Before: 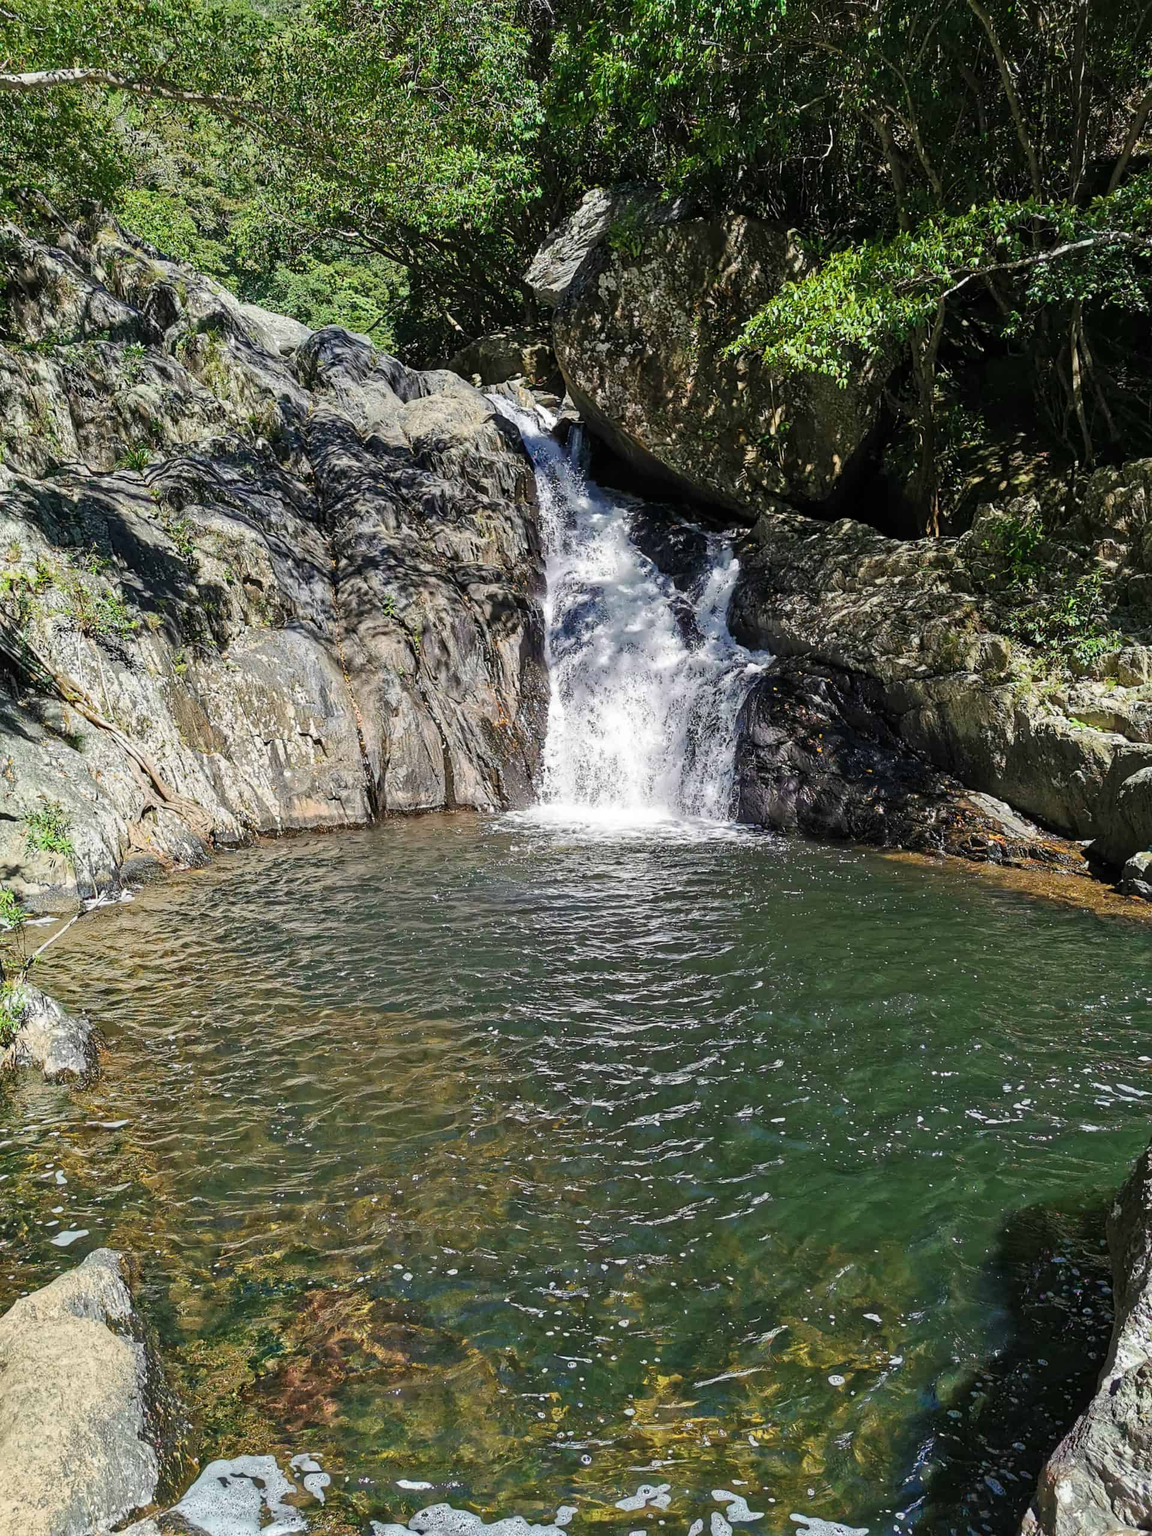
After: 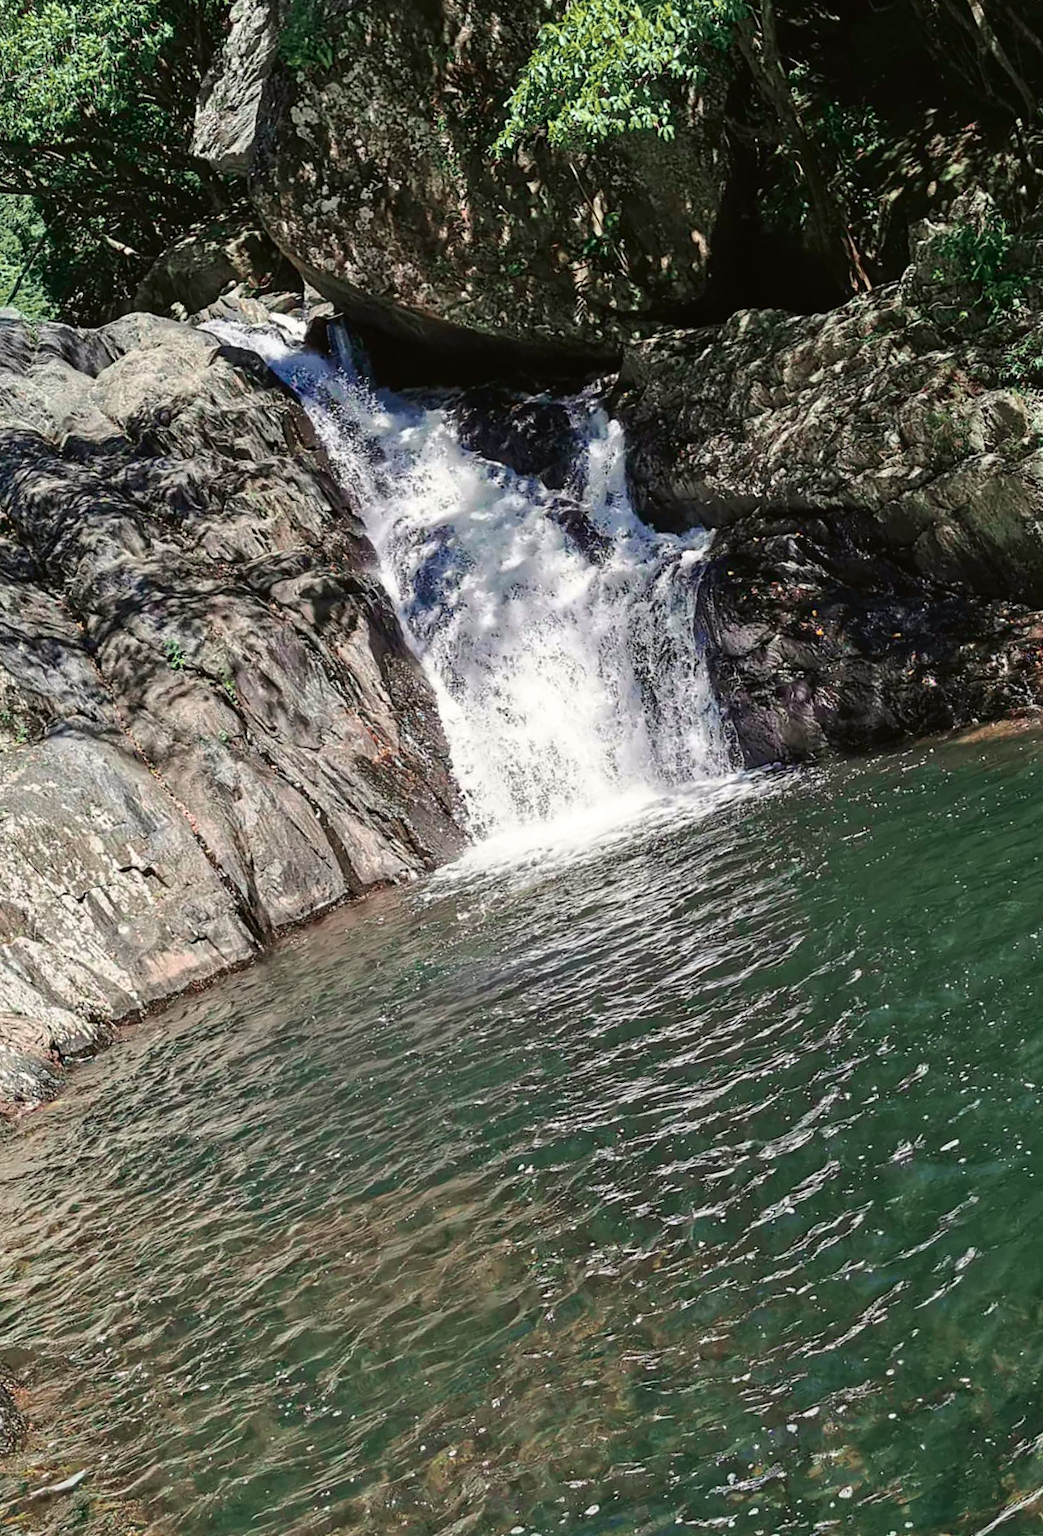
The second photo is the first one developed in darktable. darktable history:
crop and rotate: angle 20.57°, left 6.727%, right 3.725%, bottom 1.123%
tone curve: curves: ch0 [(0, 0.021) (0.059, 0.053) (0.197, 0.191) (0.32, 0.311) (0.495, 0.505) (0.725, 0.731) (0.89, 0.919) (1, 1)]; ch1 [(0, 0) (0.094, 0.081) (0.285, 0.299) (0.401, 0.424) (0.453, 0.439) (0.495, 0.496) (0.54, 0.55) (0.615, 0.637) (0.657, 0.683) (1, 1)]; ch2 [(0, 0) (0.257, 0.217) (0.43, 0.421) (0.498, 0.507) (0.547, 0.539) (0.595, 0.56) (0.644, 0.599) (1, 1)], color space Lab, independent channels, preserve colors none
